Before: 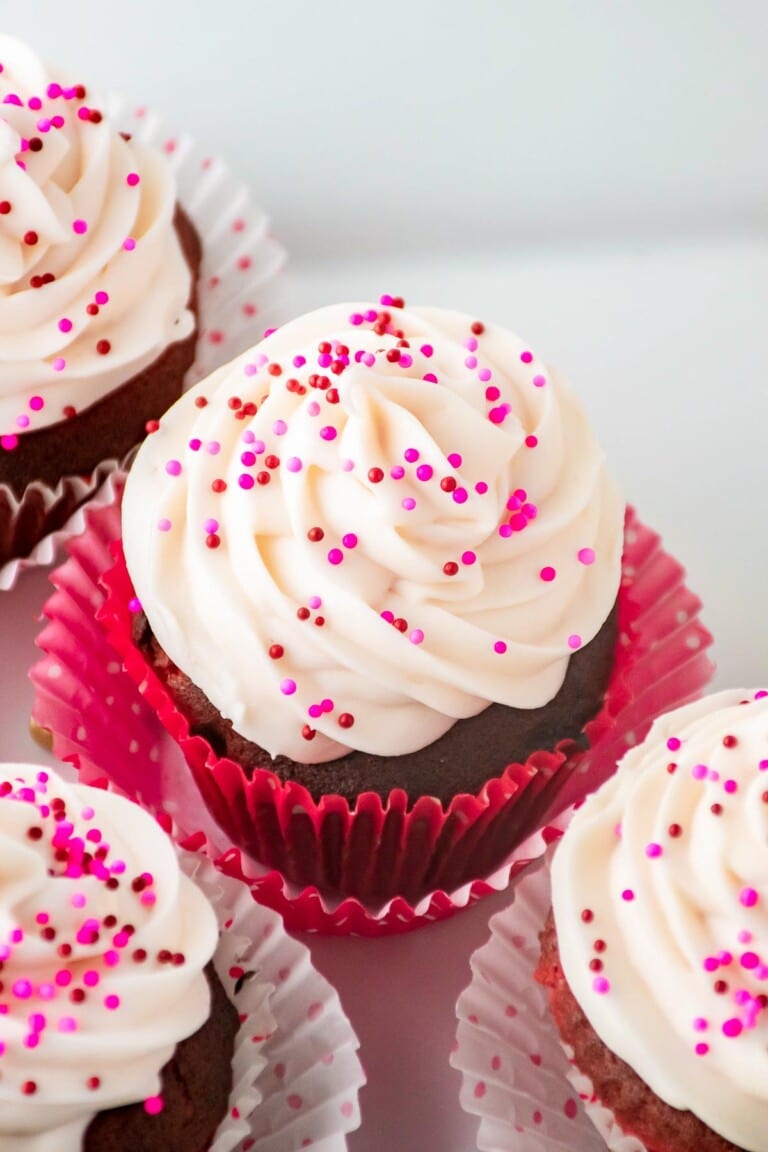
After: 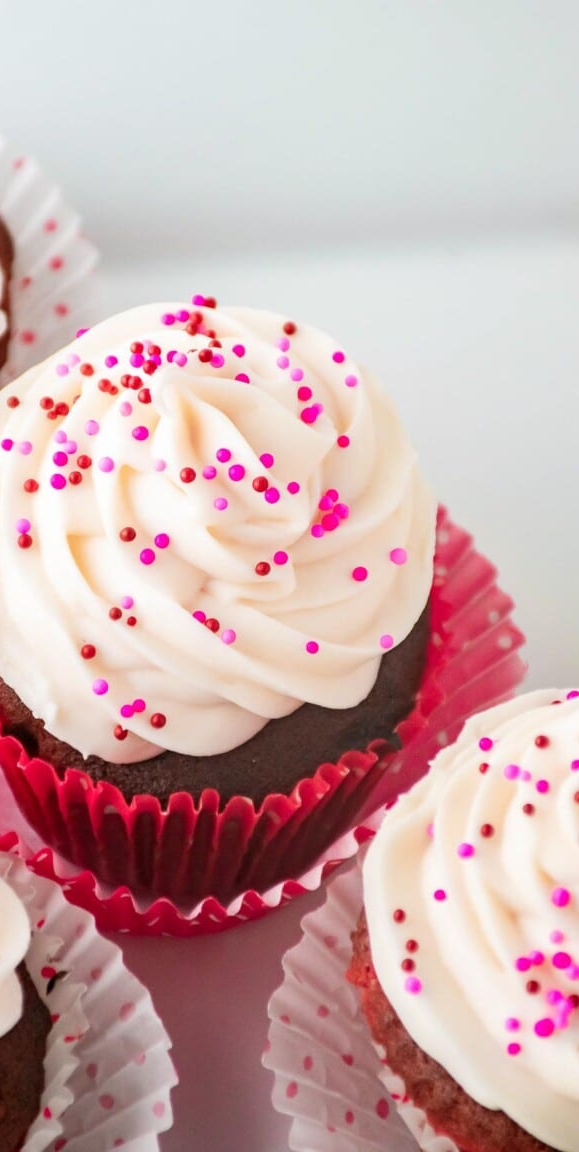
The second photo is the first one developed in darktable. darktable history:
crop and rotate: left 24.6%
color correction: highlights a* -0.137, highlights b* 0.137
